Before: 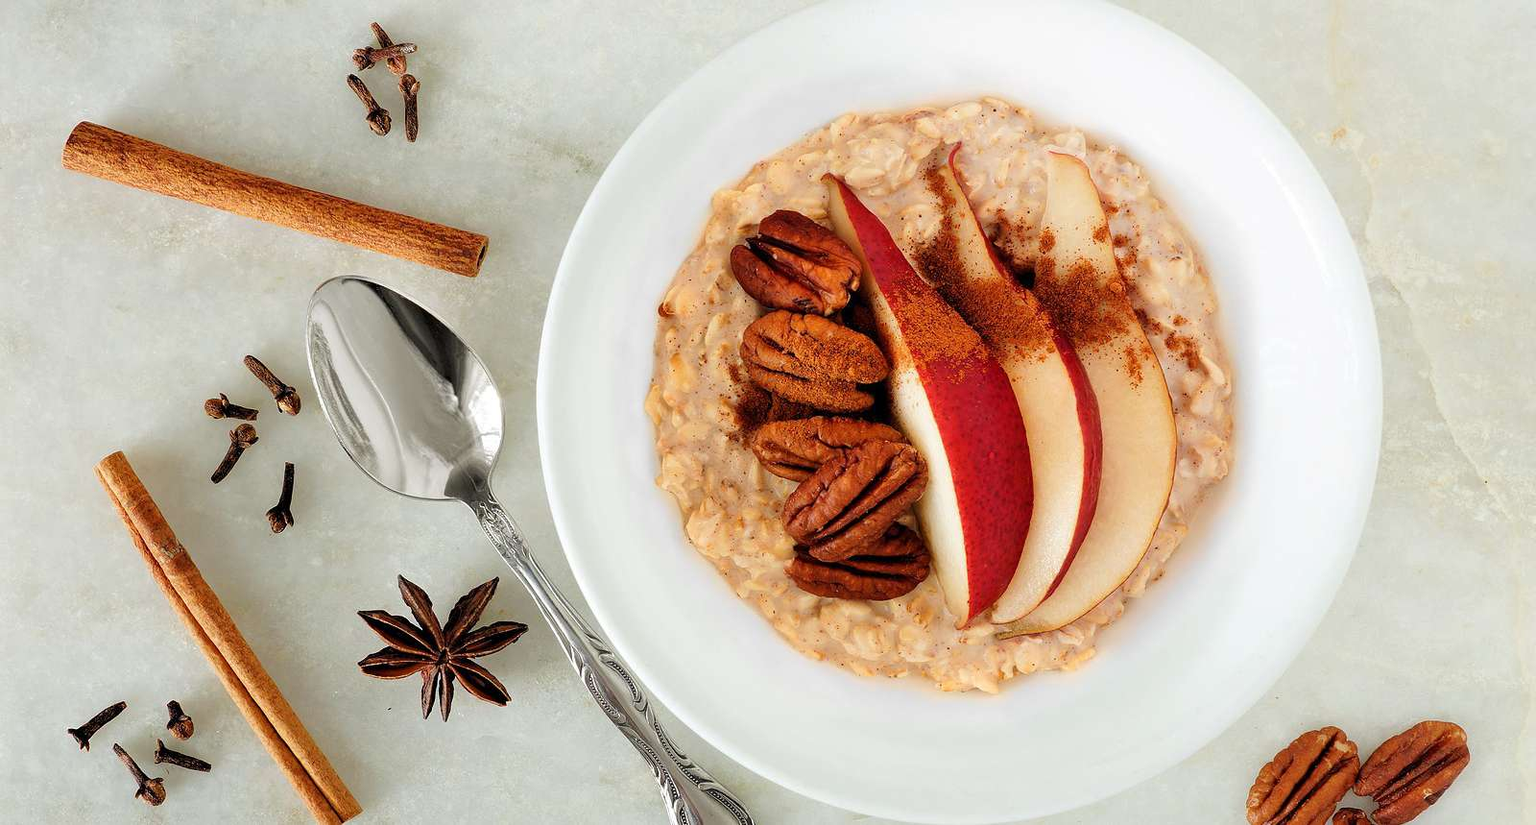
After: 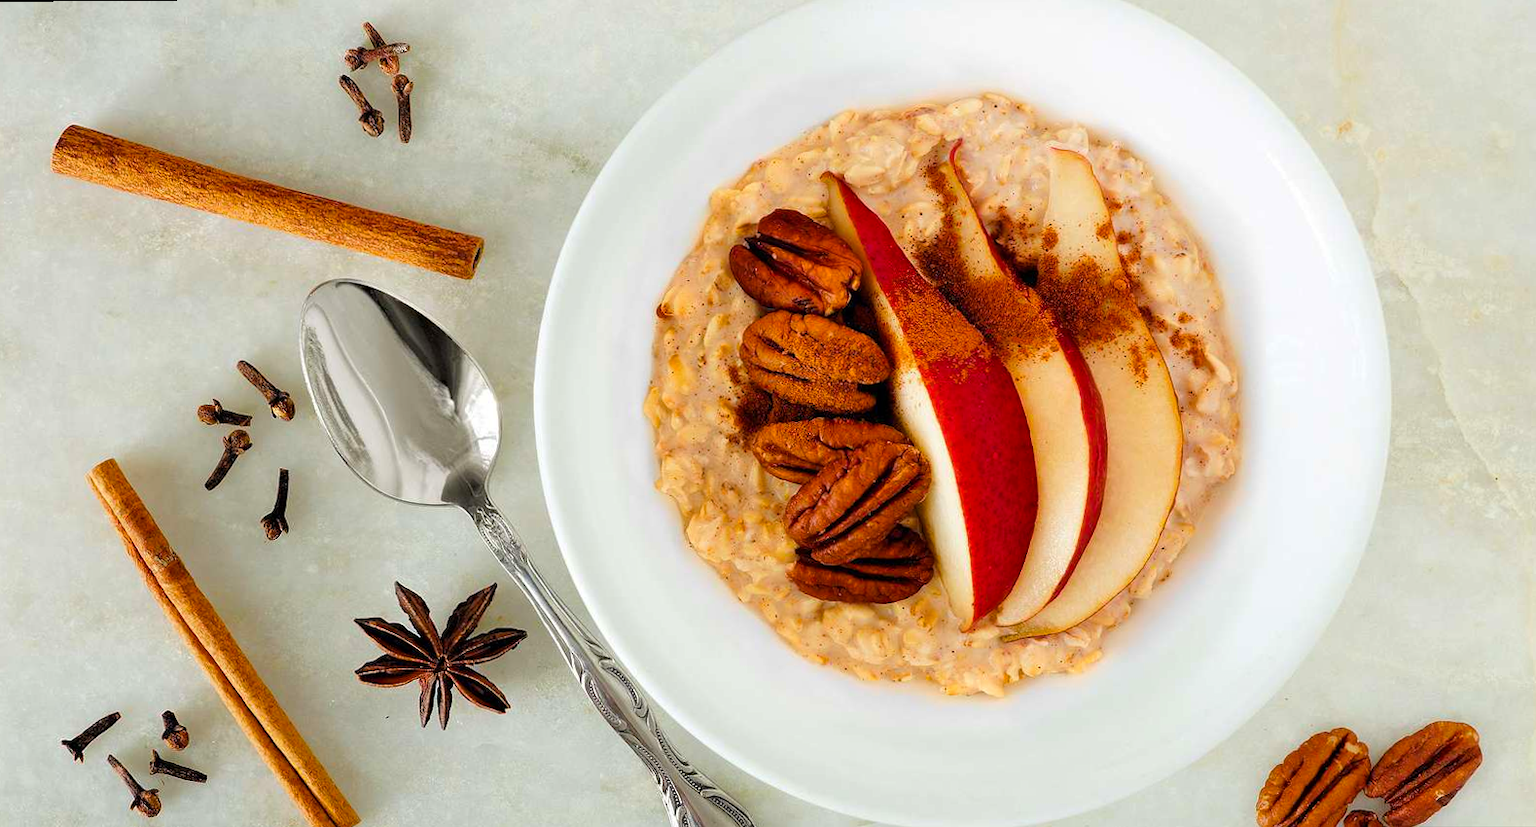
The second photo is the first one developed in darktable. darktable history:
color balance rgb: perceptual saturation grading › global saturation 20%, global vibrance 20%
rotate and perspective: rotation -0.45°, automatic cropping original format, crop left 0.008, crop right 0.992, crop top 0.012, crop bottom 0.988
